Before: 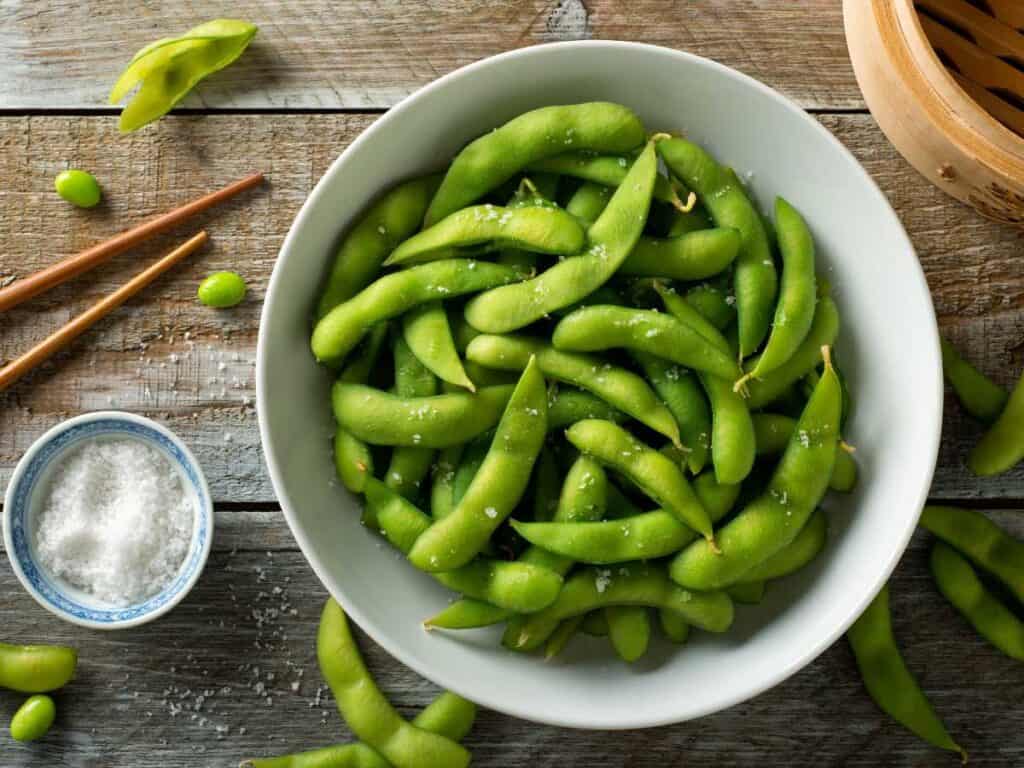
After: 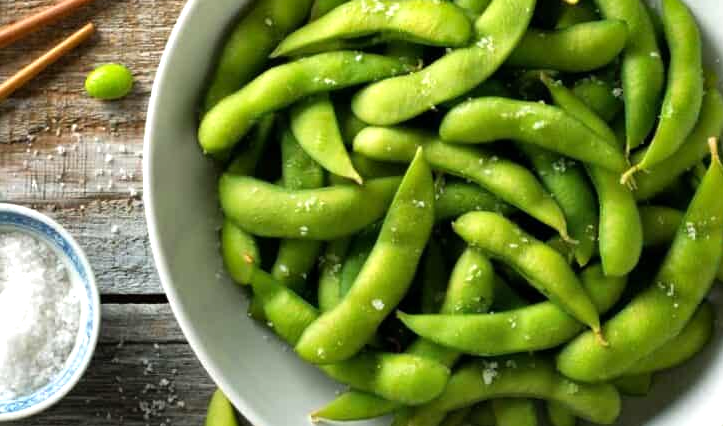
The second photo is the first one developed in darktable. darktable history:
shadows and highlights: shadows 74.65, highlights -60.98, soften with gaussian
crop: left 11.088%, top 27.187%, right 18.282%, bottom 17.282%
tone equalizer: -8 EV -0.44 EV, -7 EV -0.361 EV, -6 EV -0.311 EV, -5 EV -0.187 EV, -3 EV 0.257 EV, -2 EV 0.327 EV, -1 EV 0.411 EV, +0 EV 0.435 EV
